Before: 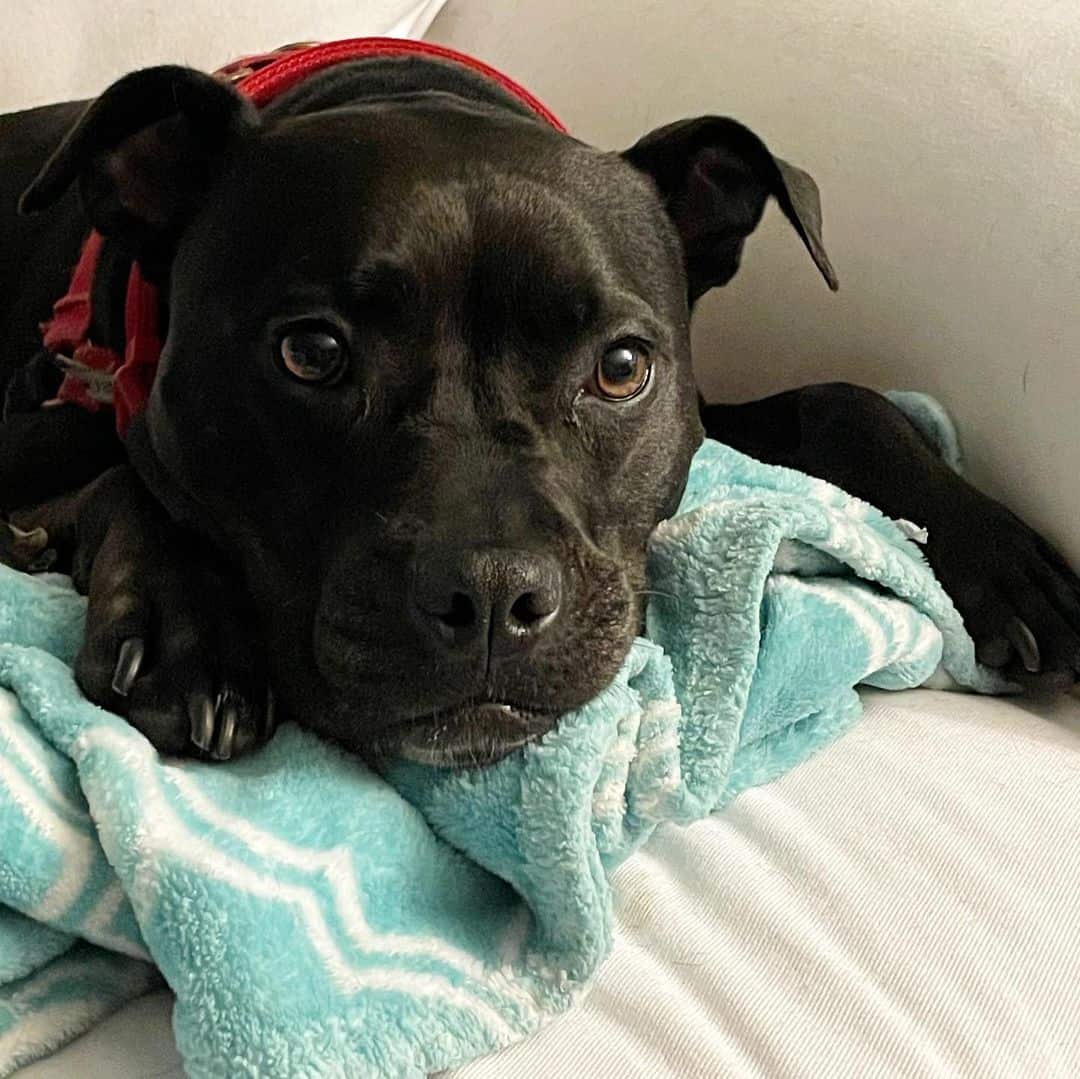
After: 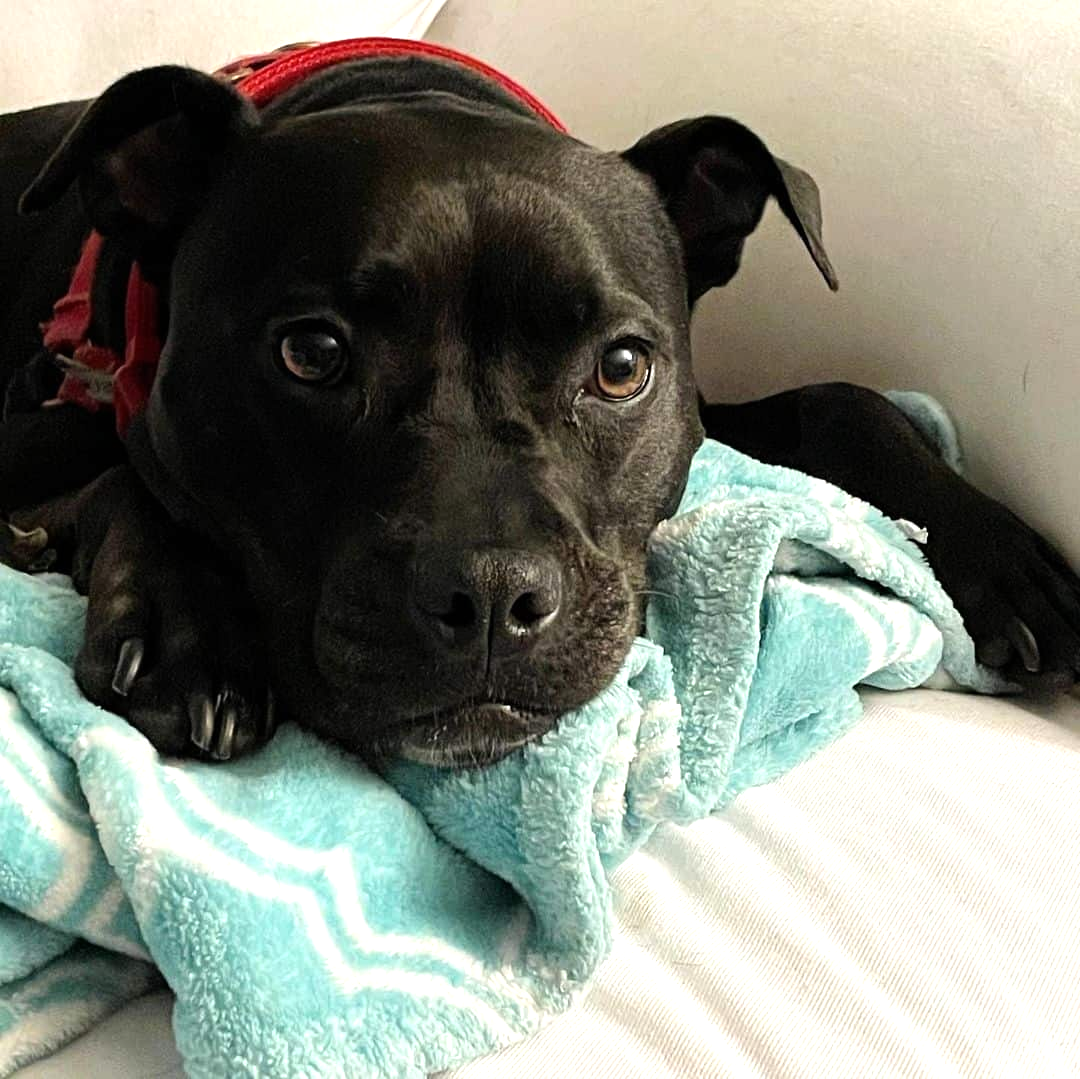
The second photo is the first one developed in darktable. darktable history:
tone equalizer: -8 EV -0.432 EV, -7 EV -0.359 EV, -6 EV -0.347 EV, -5 EV -0.247 EV, -3 EV 0.218 EV, -2 EV 0.35 EV, -1 EV 0.394 EV, +0 EV 0.426 EV
